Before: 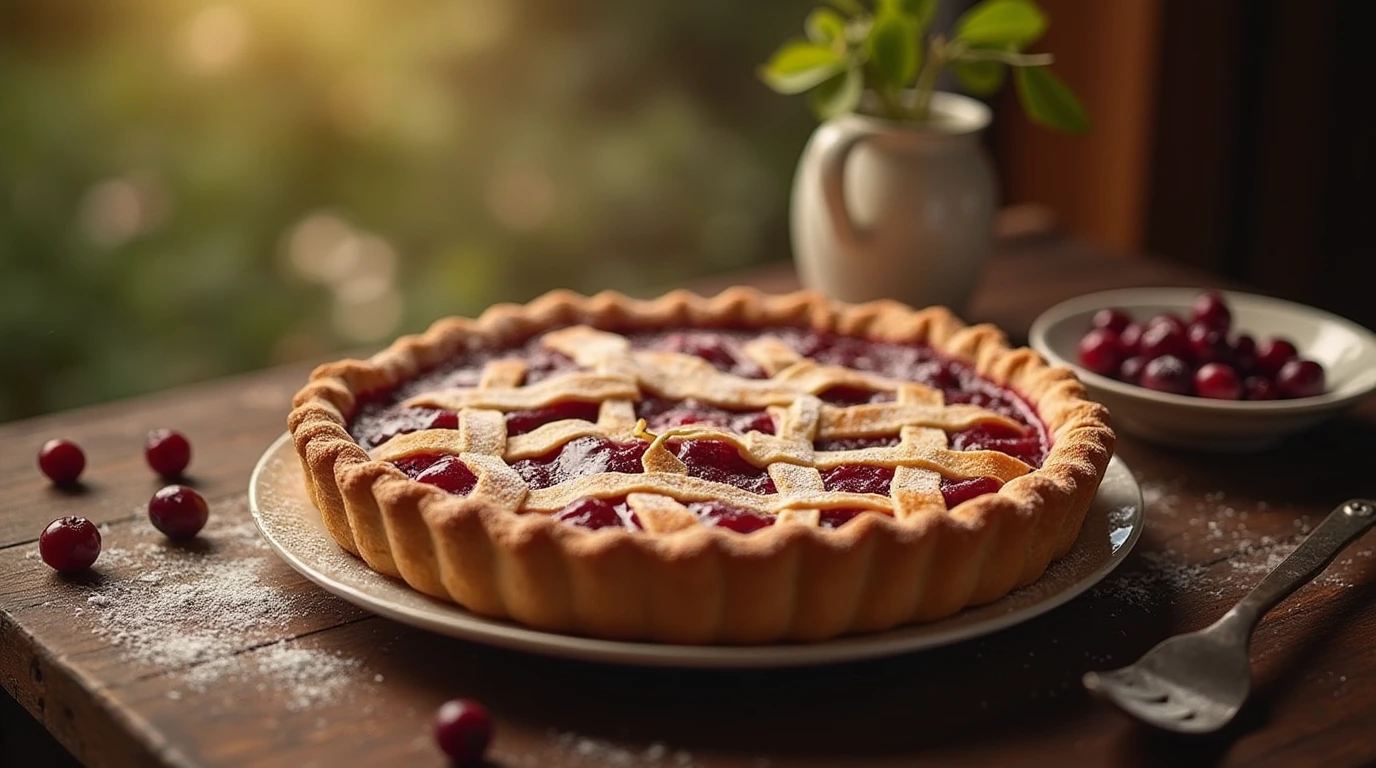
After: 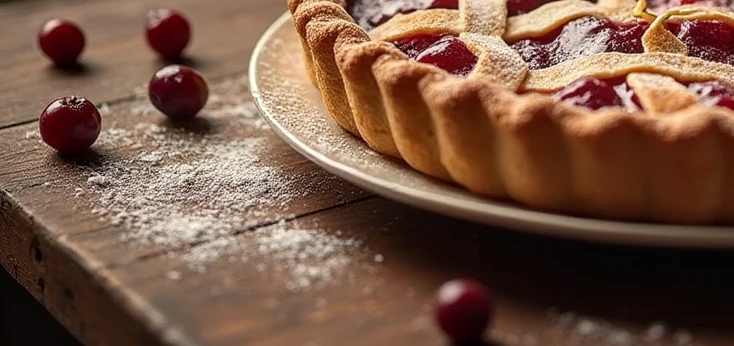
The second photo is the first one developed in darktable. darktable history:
local contrast: on, module defaults
crop and rotate: top 54.778%, right 46.61%, bottom 0.159%
